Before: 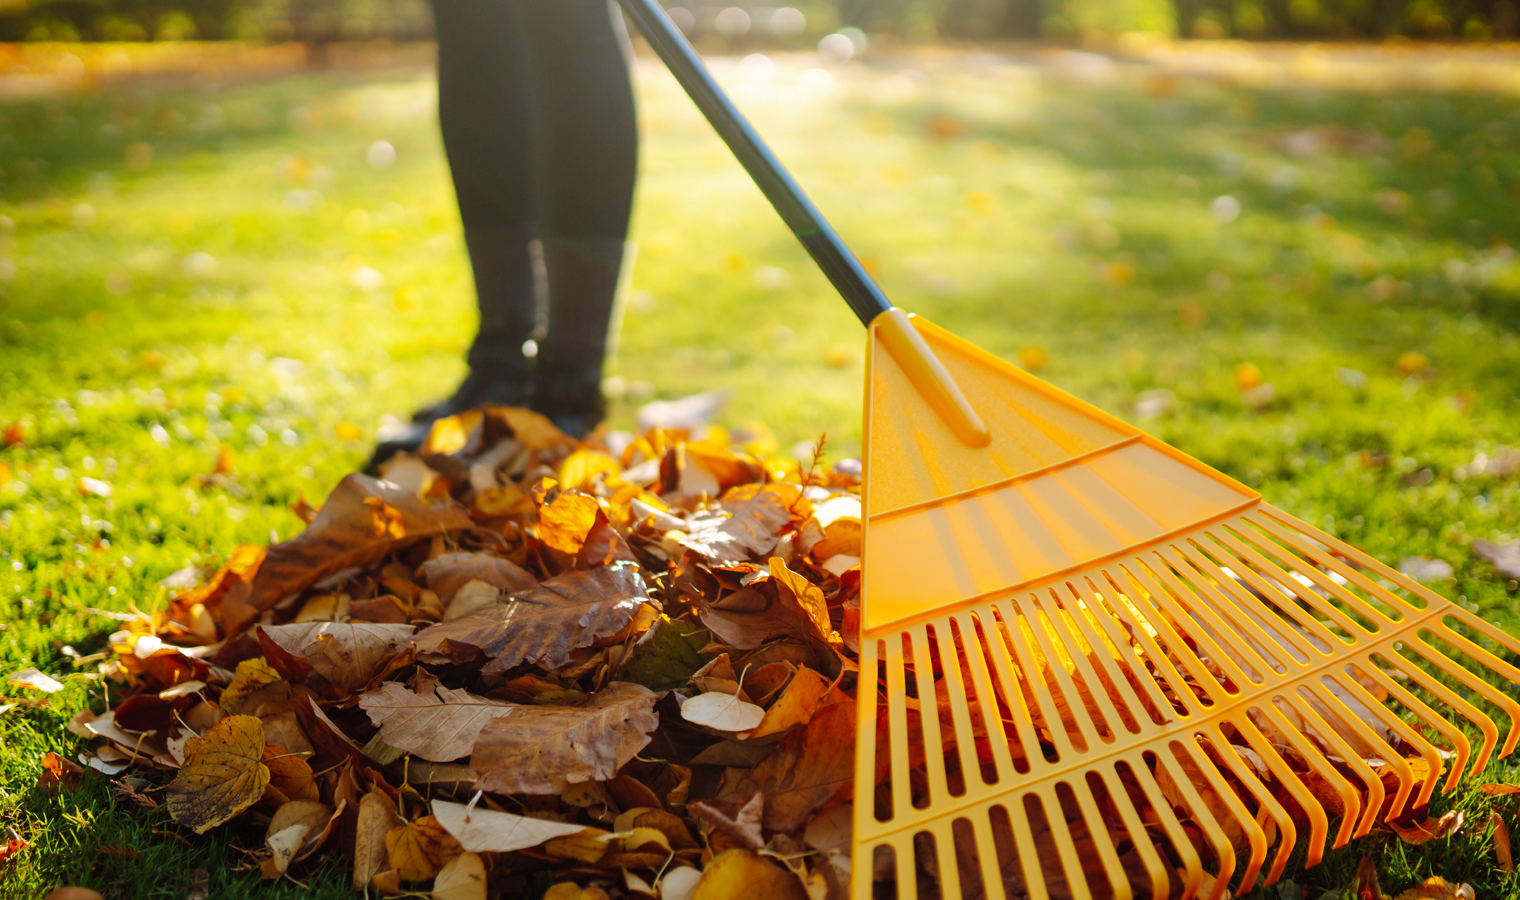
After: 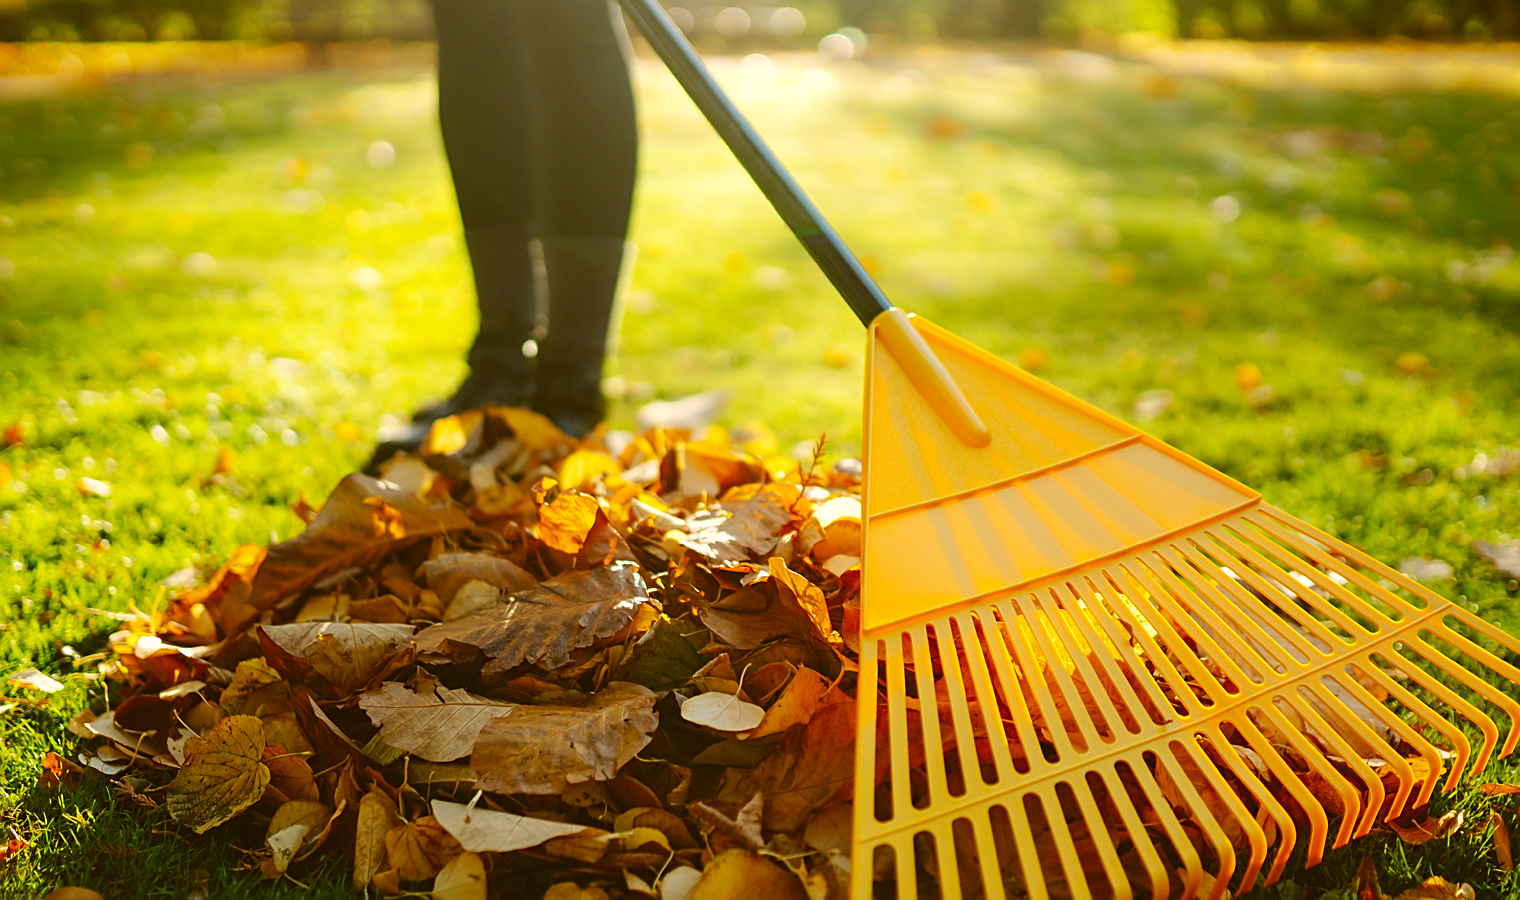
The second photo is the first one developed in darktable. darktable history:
exposure: black level correction -0.005, exposure 0.054 EV, compensate highlight preservation false
sharpen: on, module defaults
color correction: highlights a* -1.43, highlights b* 10.12, shadows a* 0.395, shadows b* 19.35
